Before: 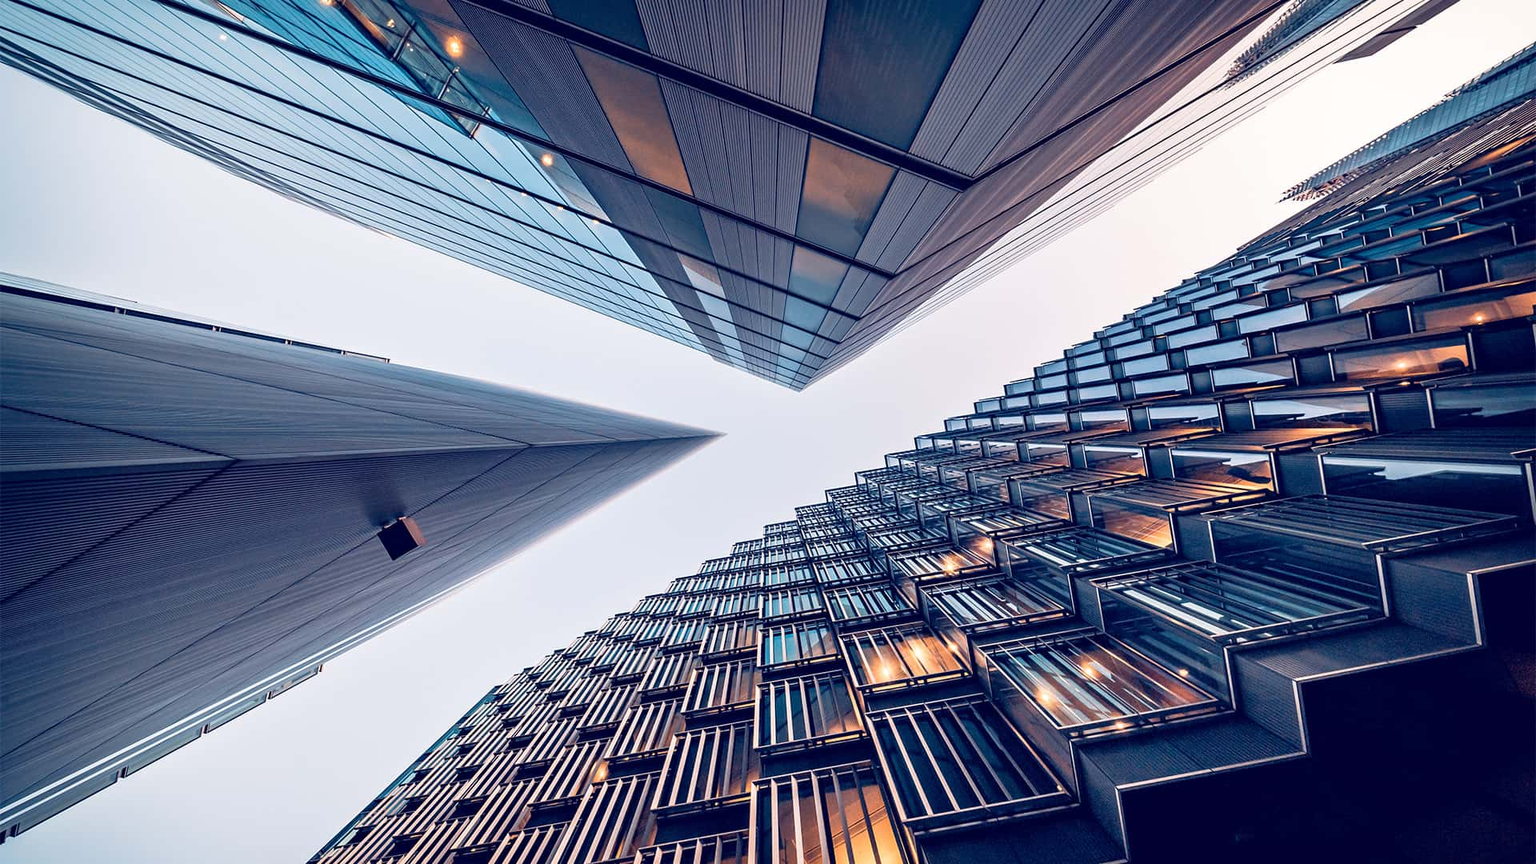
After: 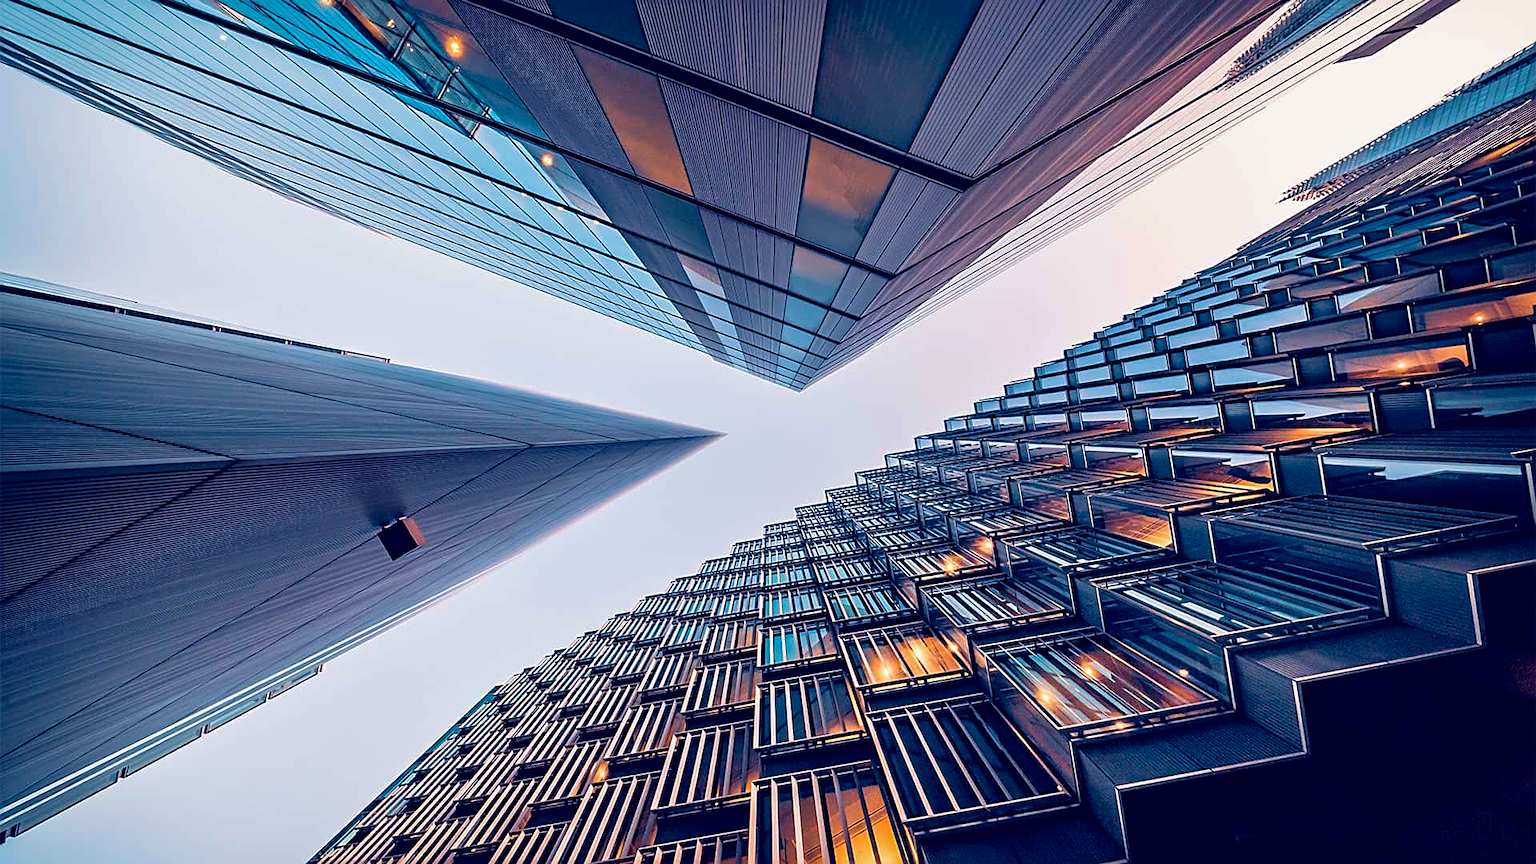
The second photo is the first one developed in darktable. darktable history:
velvia: on, module defaults
color balance rgb: perceptual saturation grading › global saturation 20%, global vibrance 20%
shadows and highlights: shadows -20, white point adjustment -2, highlights -35
sharpen: on, module defaults
